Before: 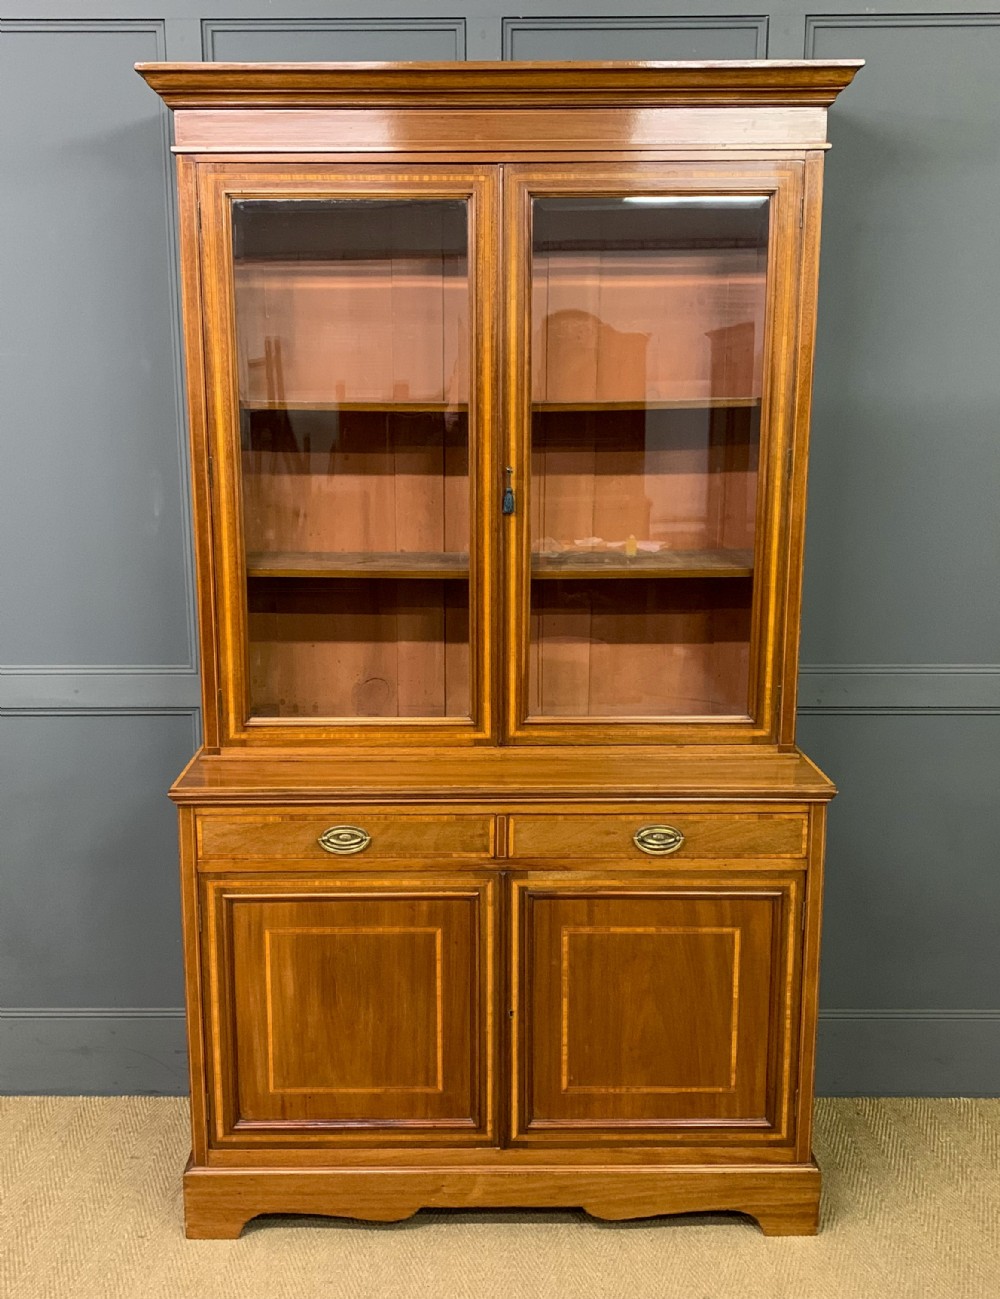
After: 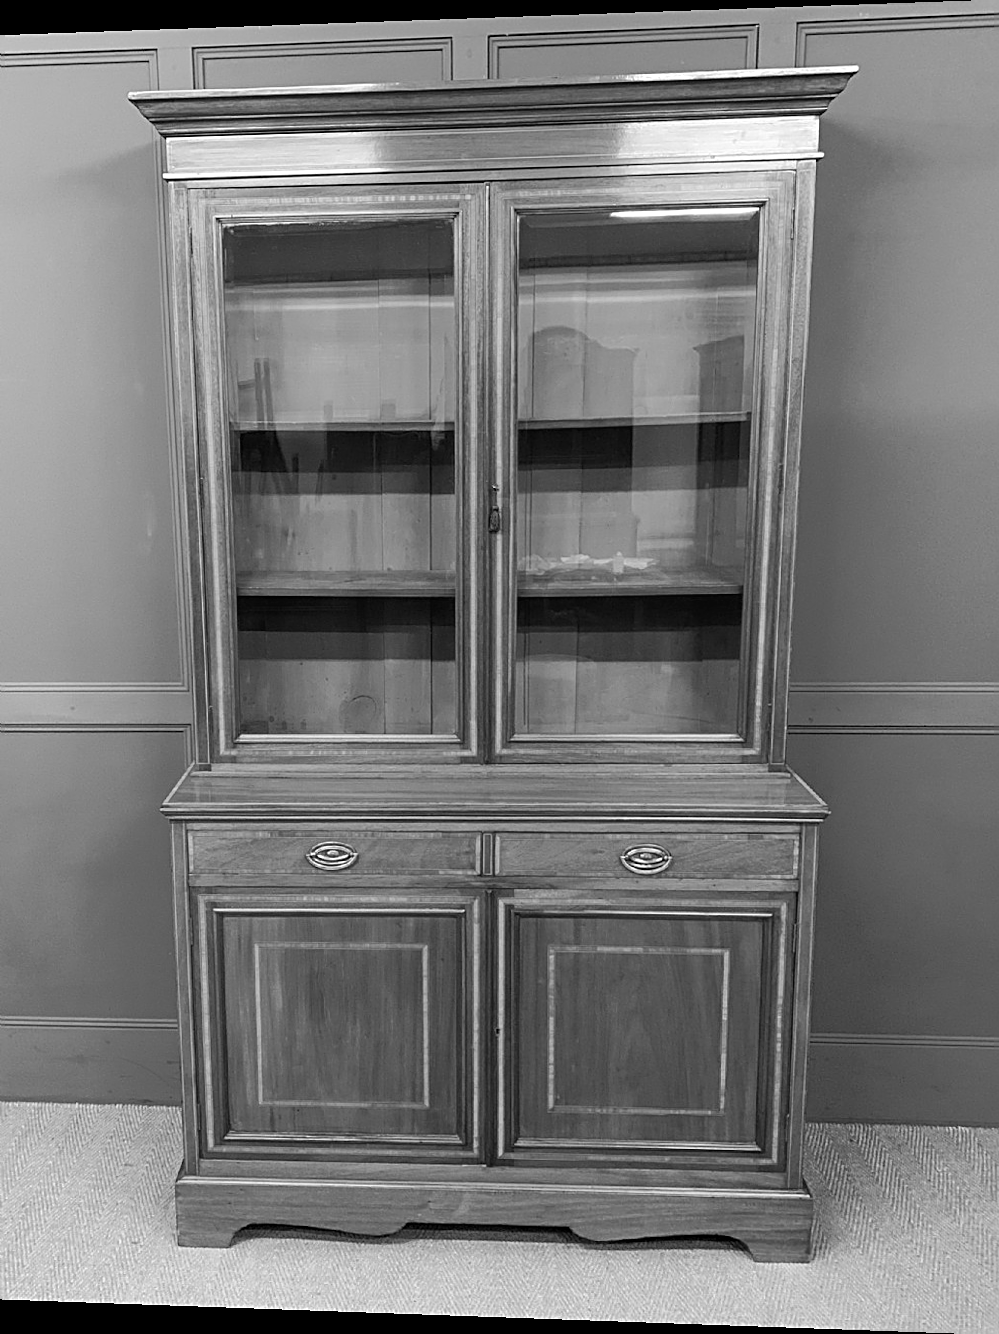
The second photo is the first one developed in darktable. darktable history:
tone curve: curves: ch0 [(0, 0) (0.003, 0.012) (0.011, 0.015) (0.025, 0.027) (0.044, 0.045) (0.069, 0.064) (0.1, 0.093) (0.136, 0.133) (0.177, 0.177) (0.224, 0.221) (0.277, 0.272) (0.335, 0.342) (0.399, 0.398) (0.468, 0.462) (0.543, 0.547) (0.623, 0.624) (0.709, 0.711) (0.801, 0.792) (0.898, 0.889) (1, 1)], preserve colors none
monochrome: size 1
rotate and perspective: lens shift (horizontal) -0.055, automatic cropping off
sharpen: on, module defaults
exposure: exposure 0.217 EV, compensate highlight preservation false
